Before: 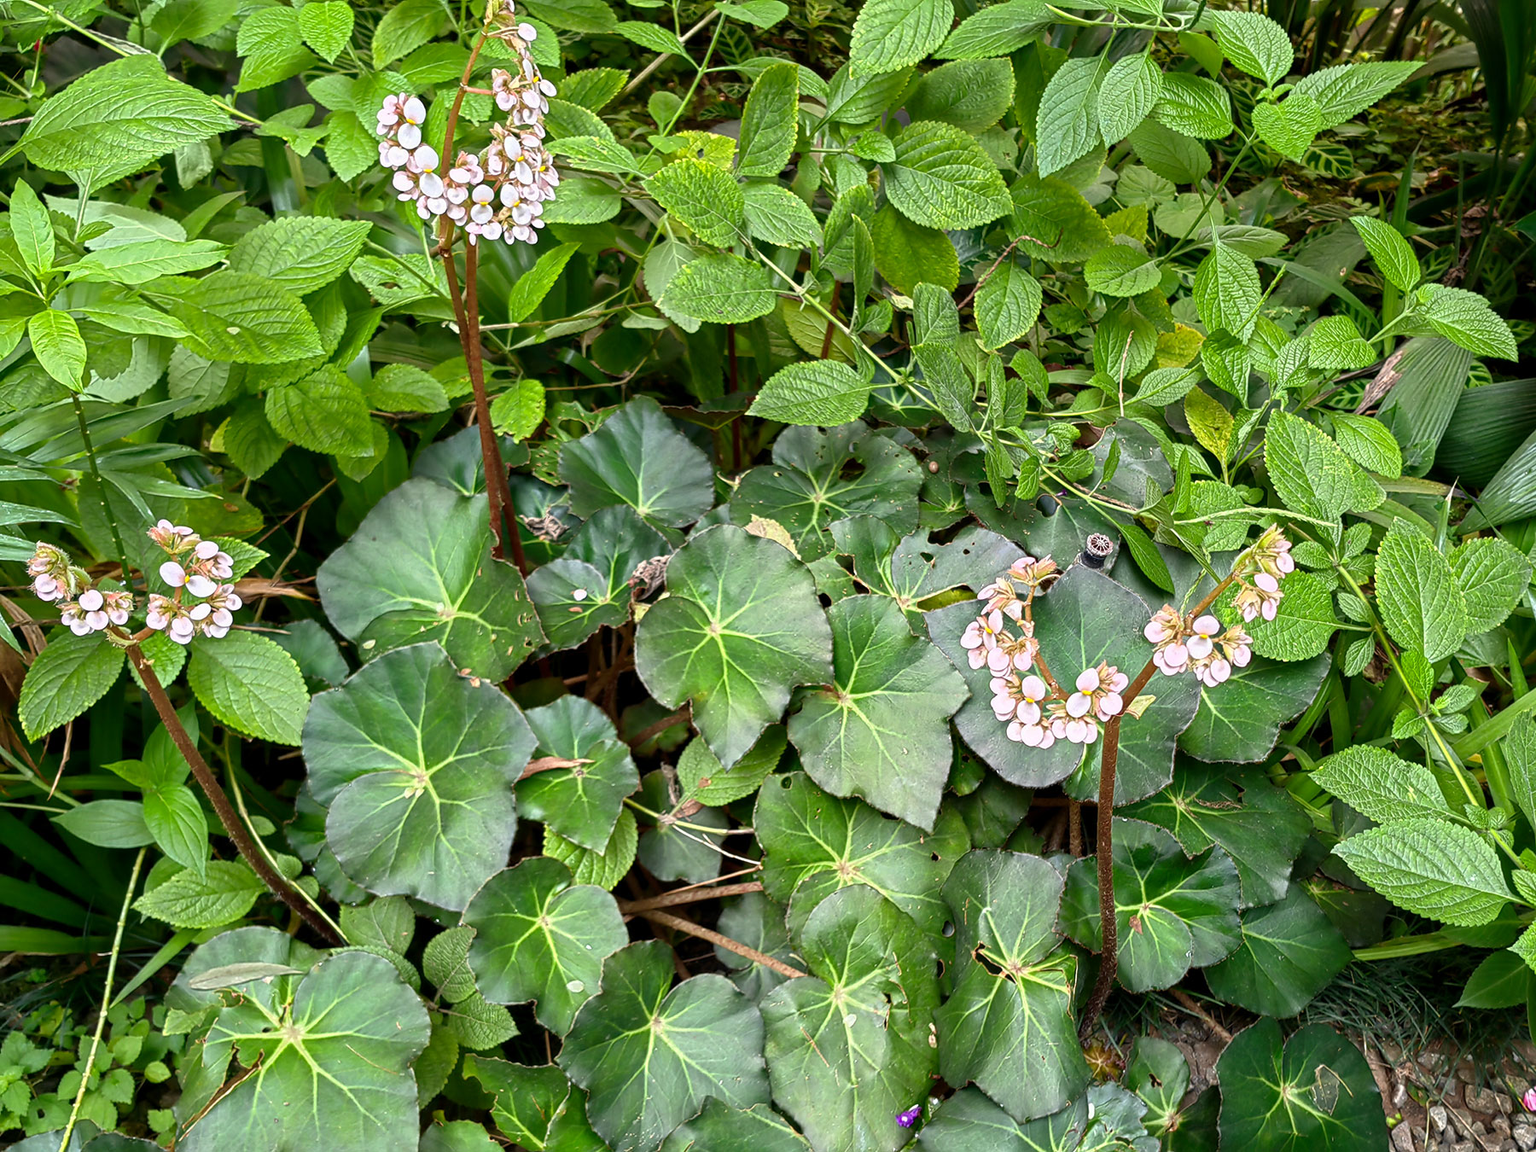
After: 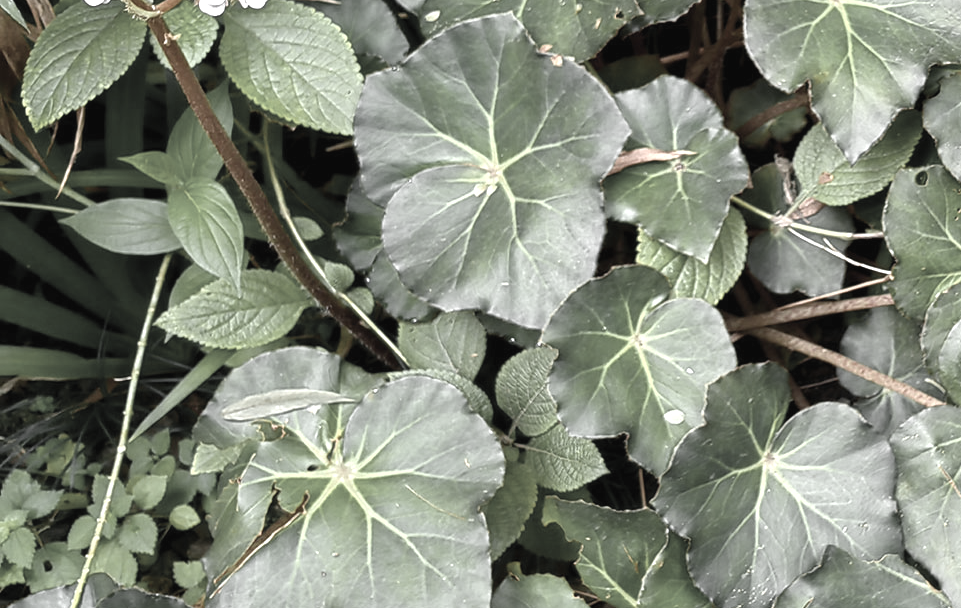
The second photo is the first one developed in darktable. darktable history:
exposure: black level correction -0.002, exposure 0.54 EV, compensate highlight preservation false
crop and rotate: top 54.778%, right 46.61%, bottom 0.159%
color zones: curves: ch0 [(0, 0.613) (0.01, 0.613) (0.245, 0.448) (0.498, 0.529) (0.642, 0.665) (0.879, 0.777) (0.99, 0.613)]; ch1 [(0, 0.035) (0.121, 0.189) (0.259, 0.197) (0.415, 0.061) (0.589, 0.022) (0.732, 0.022) (0.857, 0.026) (0.991, 0.053)]
rotate and perspective: automatic cropping original format, crop left 0, crop top 0
